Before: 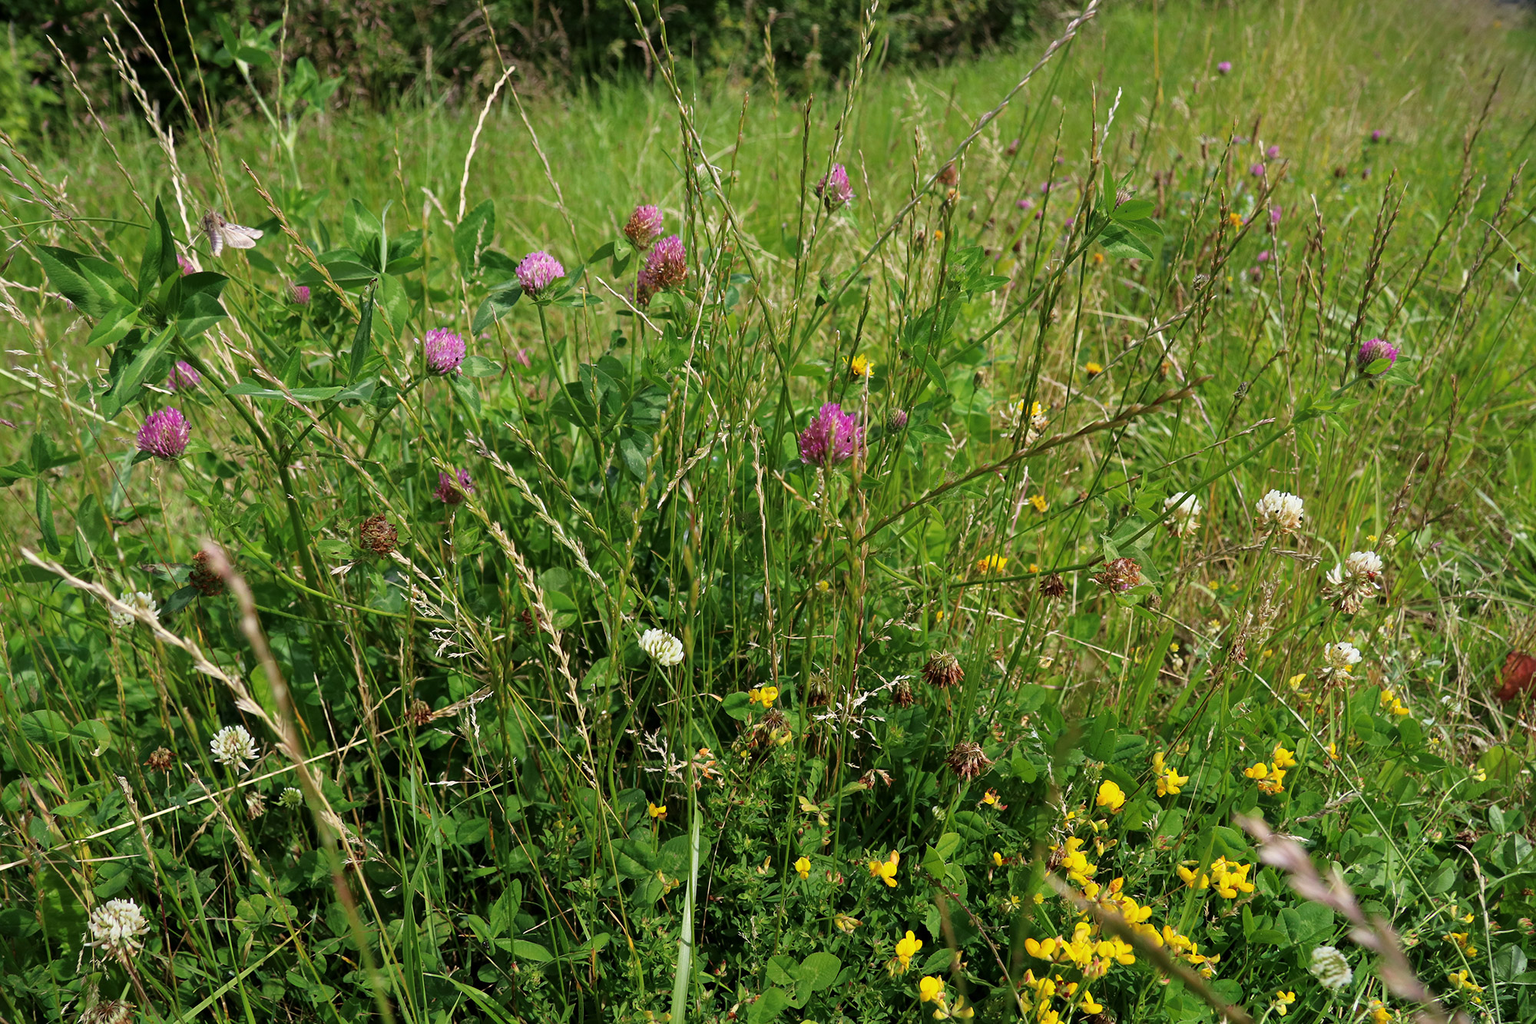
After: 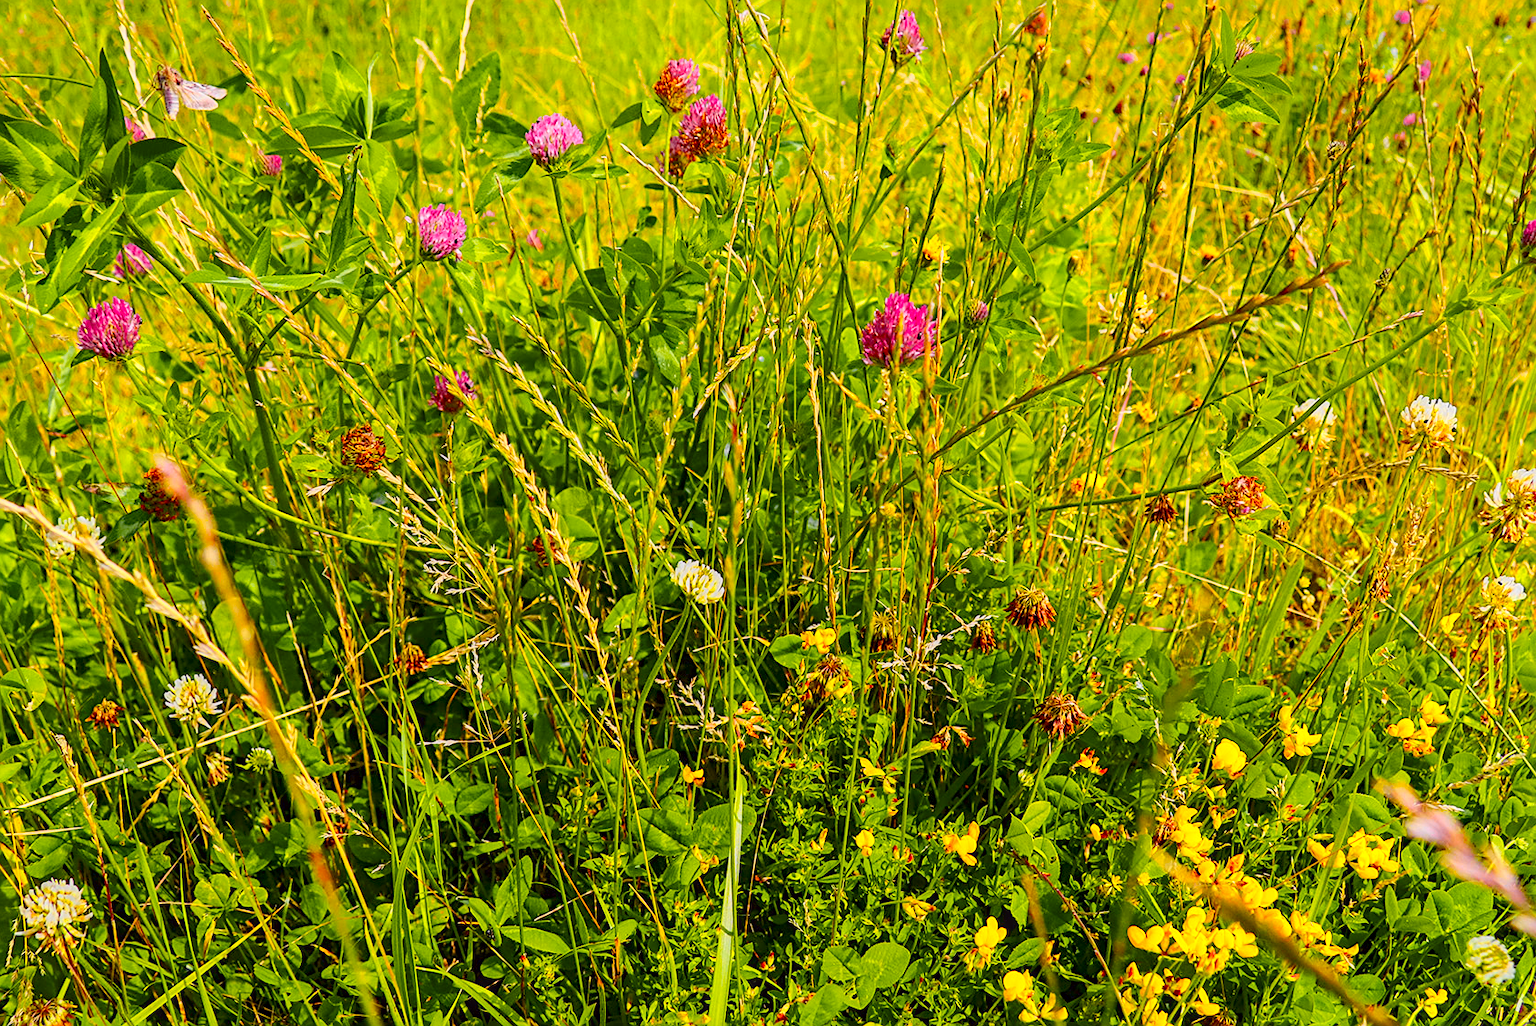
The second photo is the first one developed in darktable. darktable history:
local contrast: on, module defaults
color balance rgb: linear chroma grading › global chroma 0.721%, perceptual saturation grading › global saturation 30.932%, contrast -29.975%
crop and rotate: left 4.69%, top 15.22%, right 10.712%
sharpen: on, module defaults
tone curve: curves: ch0 [(0, 0.023) (0.103, 0.087) (0.295, 0.297) (0.445, 0.531) (0.553, 0.665) (0.735, 0.843) (0.994, 1)]; ch1 [(0, 0) (0.414, 0.395) (0.447, 0.447) (0.485, 0.5) (0.512, 0.524) (0.542, 0.581) (0.581, 0.632) (0.646, 0.715) (1, 1)]; ch2 [(0, 0) (0.369, 0.388) (0.449, 0.431) (0.478, 0.471) (0.516, 0.517) (0.579, 0.624) (0.674, 0.775) (1, 1)], color space Lab, independent channels, preserve colors none
color zones: curves: ch0 [(0, 0.511) (0.143, 0.531) (0.286, 0.56) (0.429, 0.5) (0.571, 0.5) (0.714, 0.5) (0.857, 0.5) (1, 0.5)]; ch1 [(0, 0.525) (0.143, 0.705) (0.286, 0.715) (0.429, 0.35) (0.571, 0.35) (0.714, 0.35) (0.857, 0.4) (1, 0.4)]; ch2 [(0, 0.572) (0.143, 0.512) (0.286, 0.473) (0.429, 0.45) (0.571, 0.5) (0.714, 0.5) (0.857, 0.518) (1, 0.518)]
haze removal: compatibility mode true, adaptive false
tone equalizer: edges refinement/feathering 500, mask exposure compensation -1.57 EV, preserve details no
